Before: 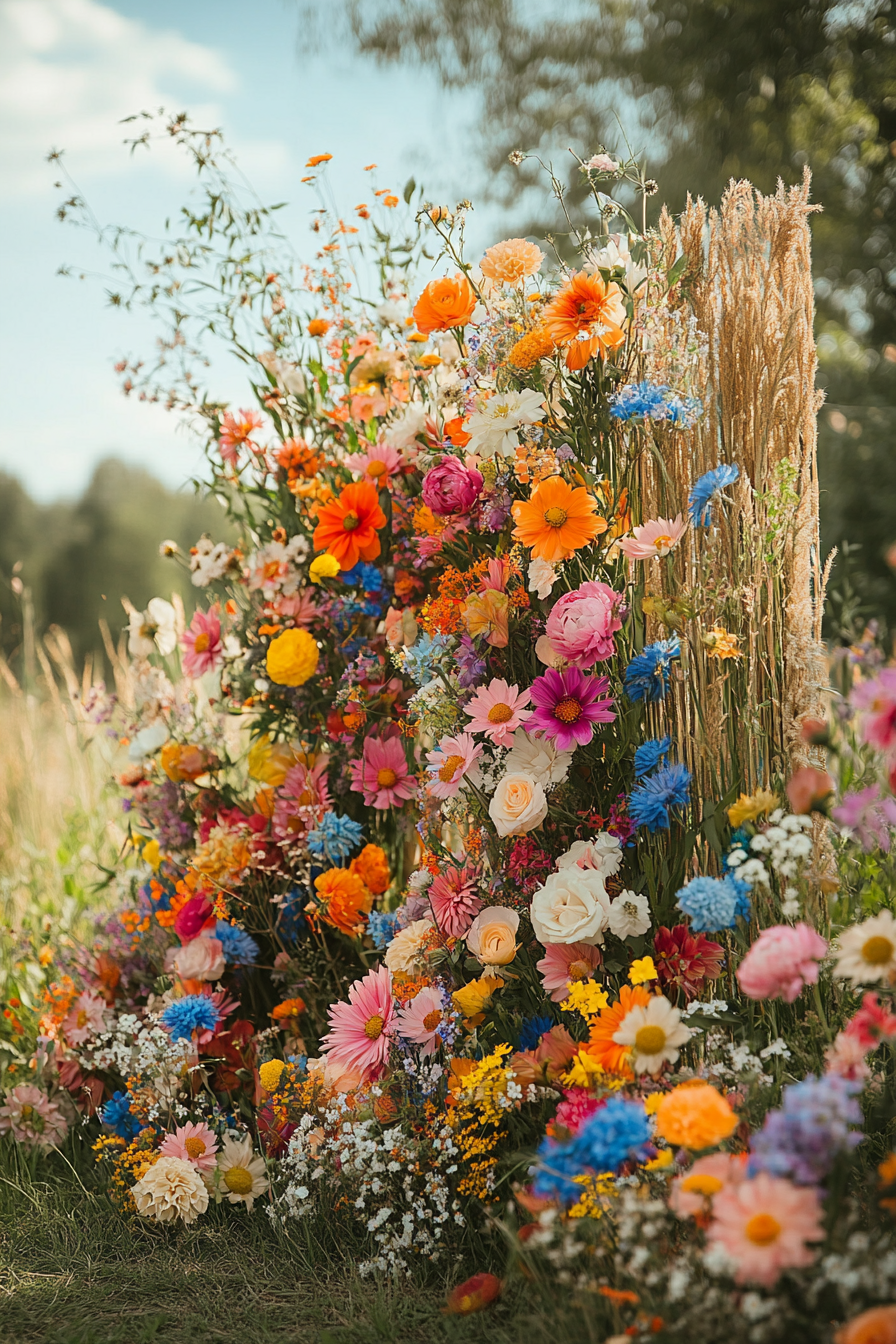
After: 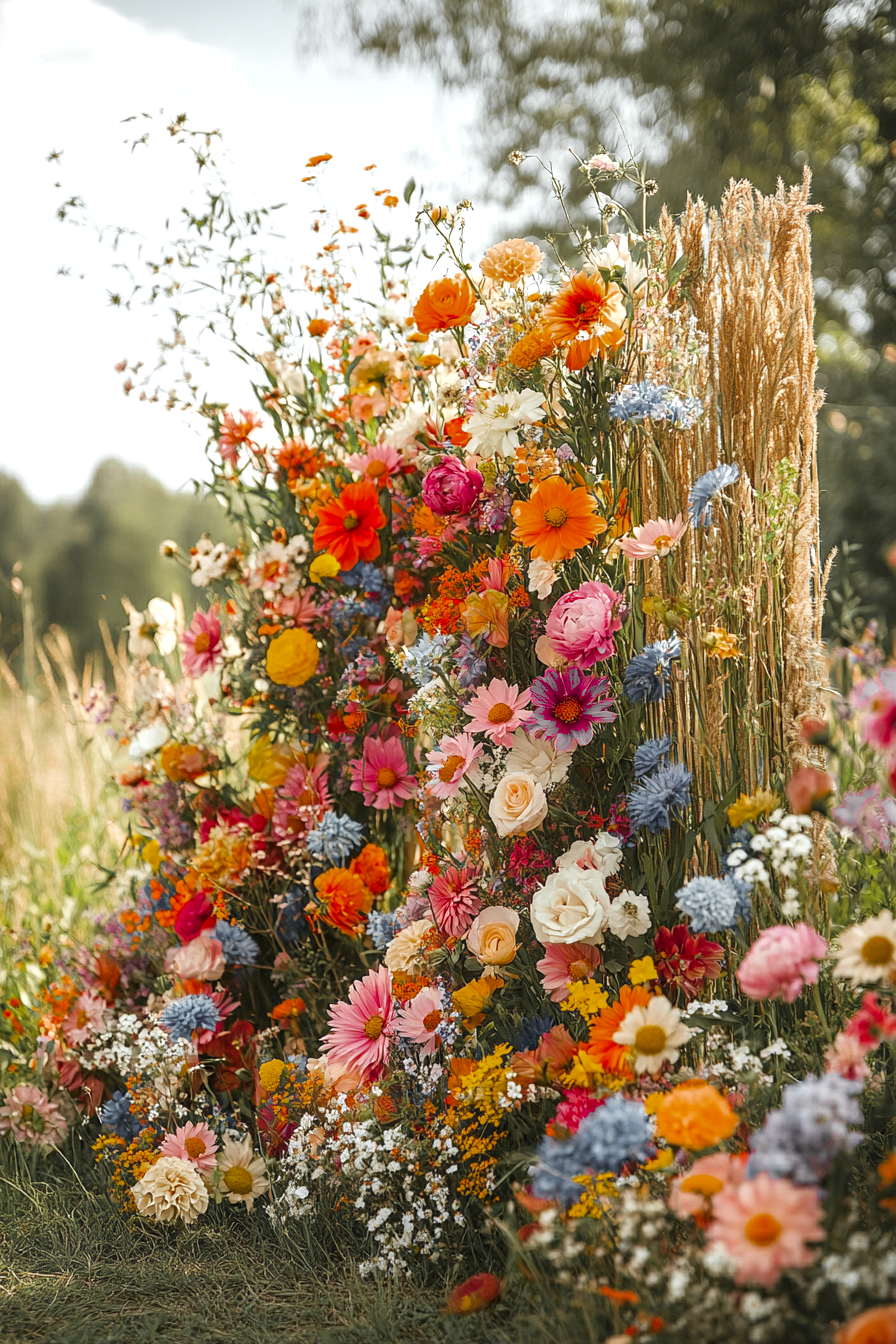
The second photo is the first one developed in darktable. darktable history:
local contrast: on, module defaults
exposure: black level correction 0, exposure 0.499 EV, compensate exposure bias true, compensate highlight preservation false
base curve: curves: ch0 [(0, 0) (0.472, 0.508) (1, 1)], preserve colors none
color zones: curves: ch0 [(0.004, 0.388) (0.125, 0.392) (0.25, 0.404) (0.375, 0.5) (0.5, 0.5) (0.625, 0.5) (0.75, 0.5) (0.875, 0.5)]; ch1 [(0, 0.5) (0.125, 0.5) (0.25, 0.5) (0.375, 0.124) (0.524, 0.124) (0.645, 0.128) (0.789, 0.132) (0.914, 0.096) (0.998, 0.068)]
